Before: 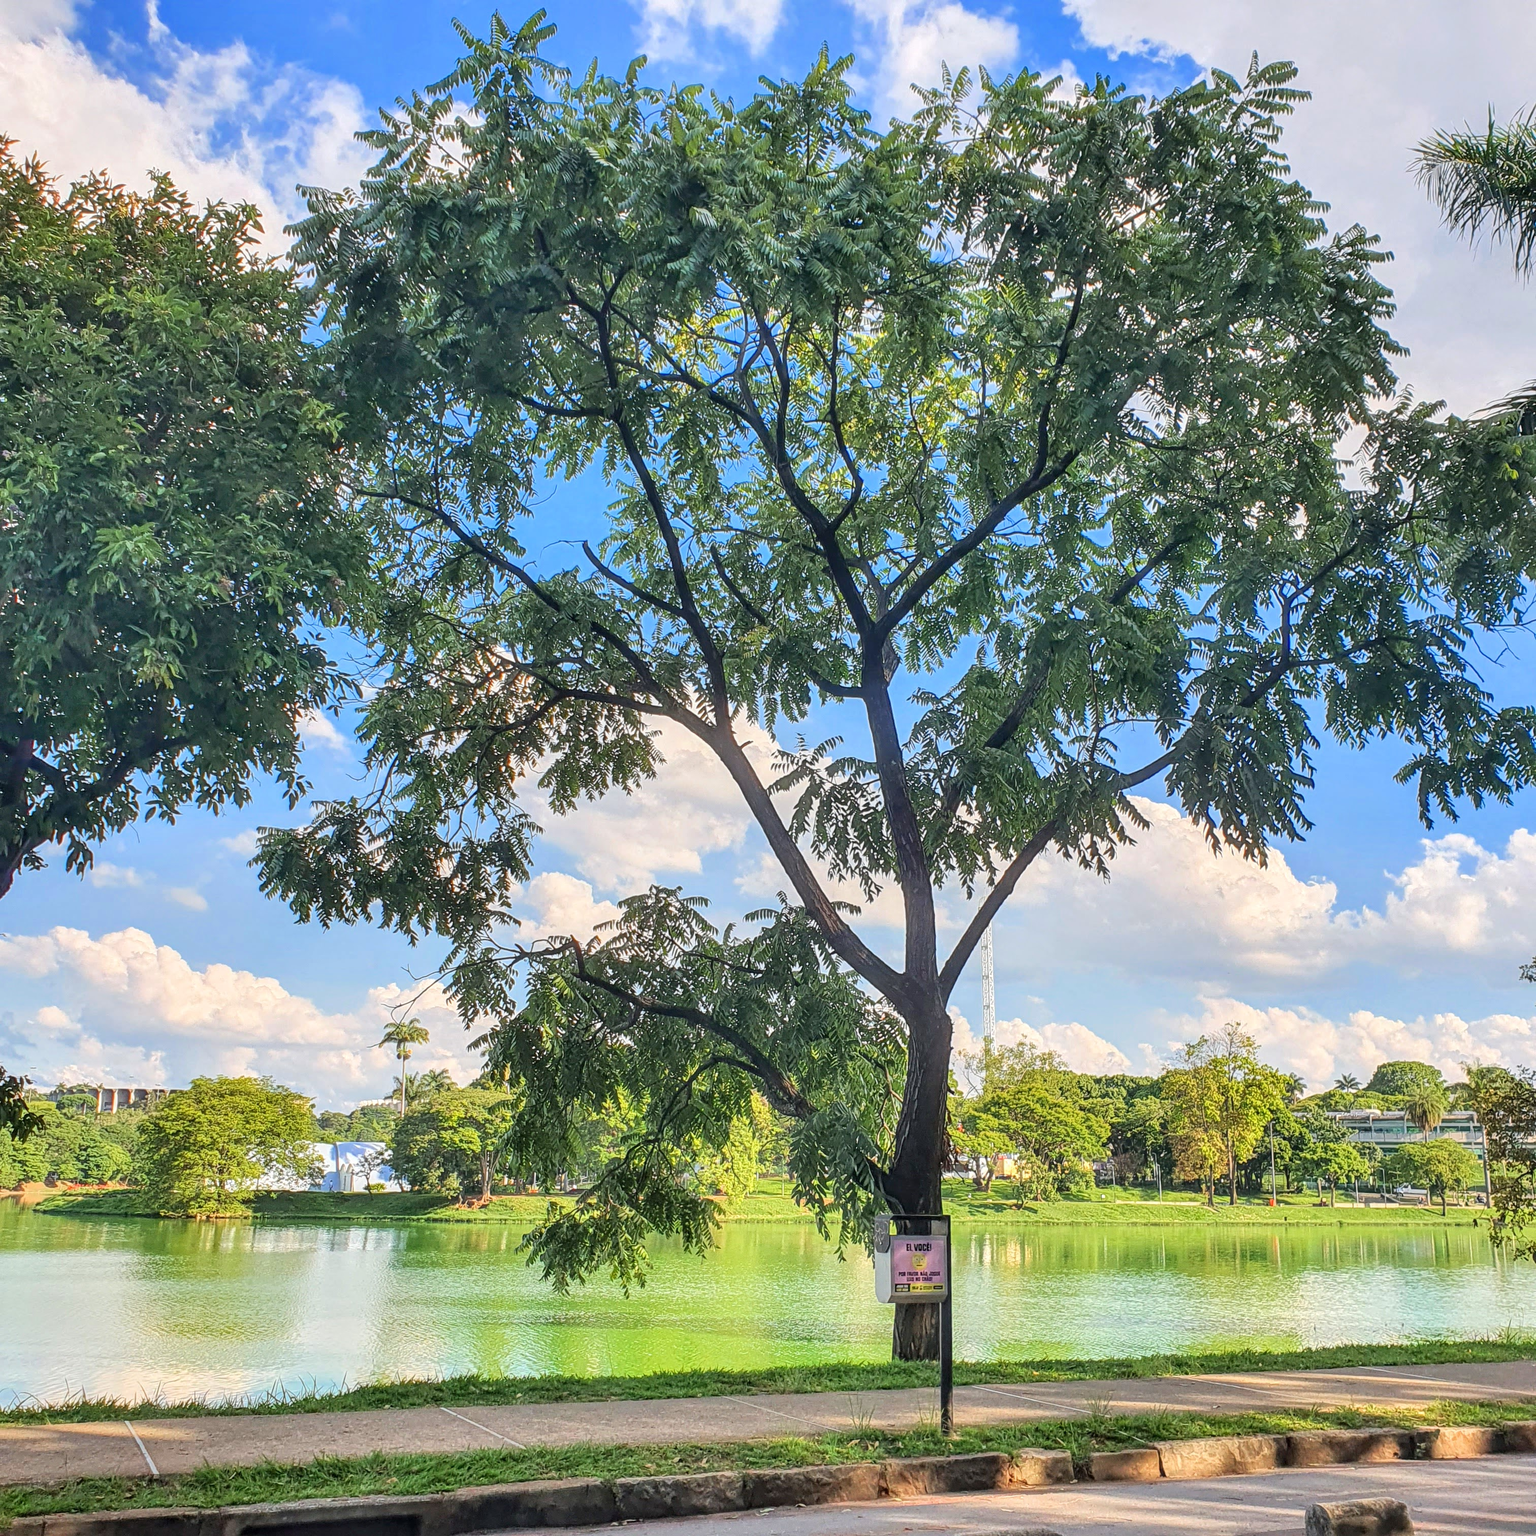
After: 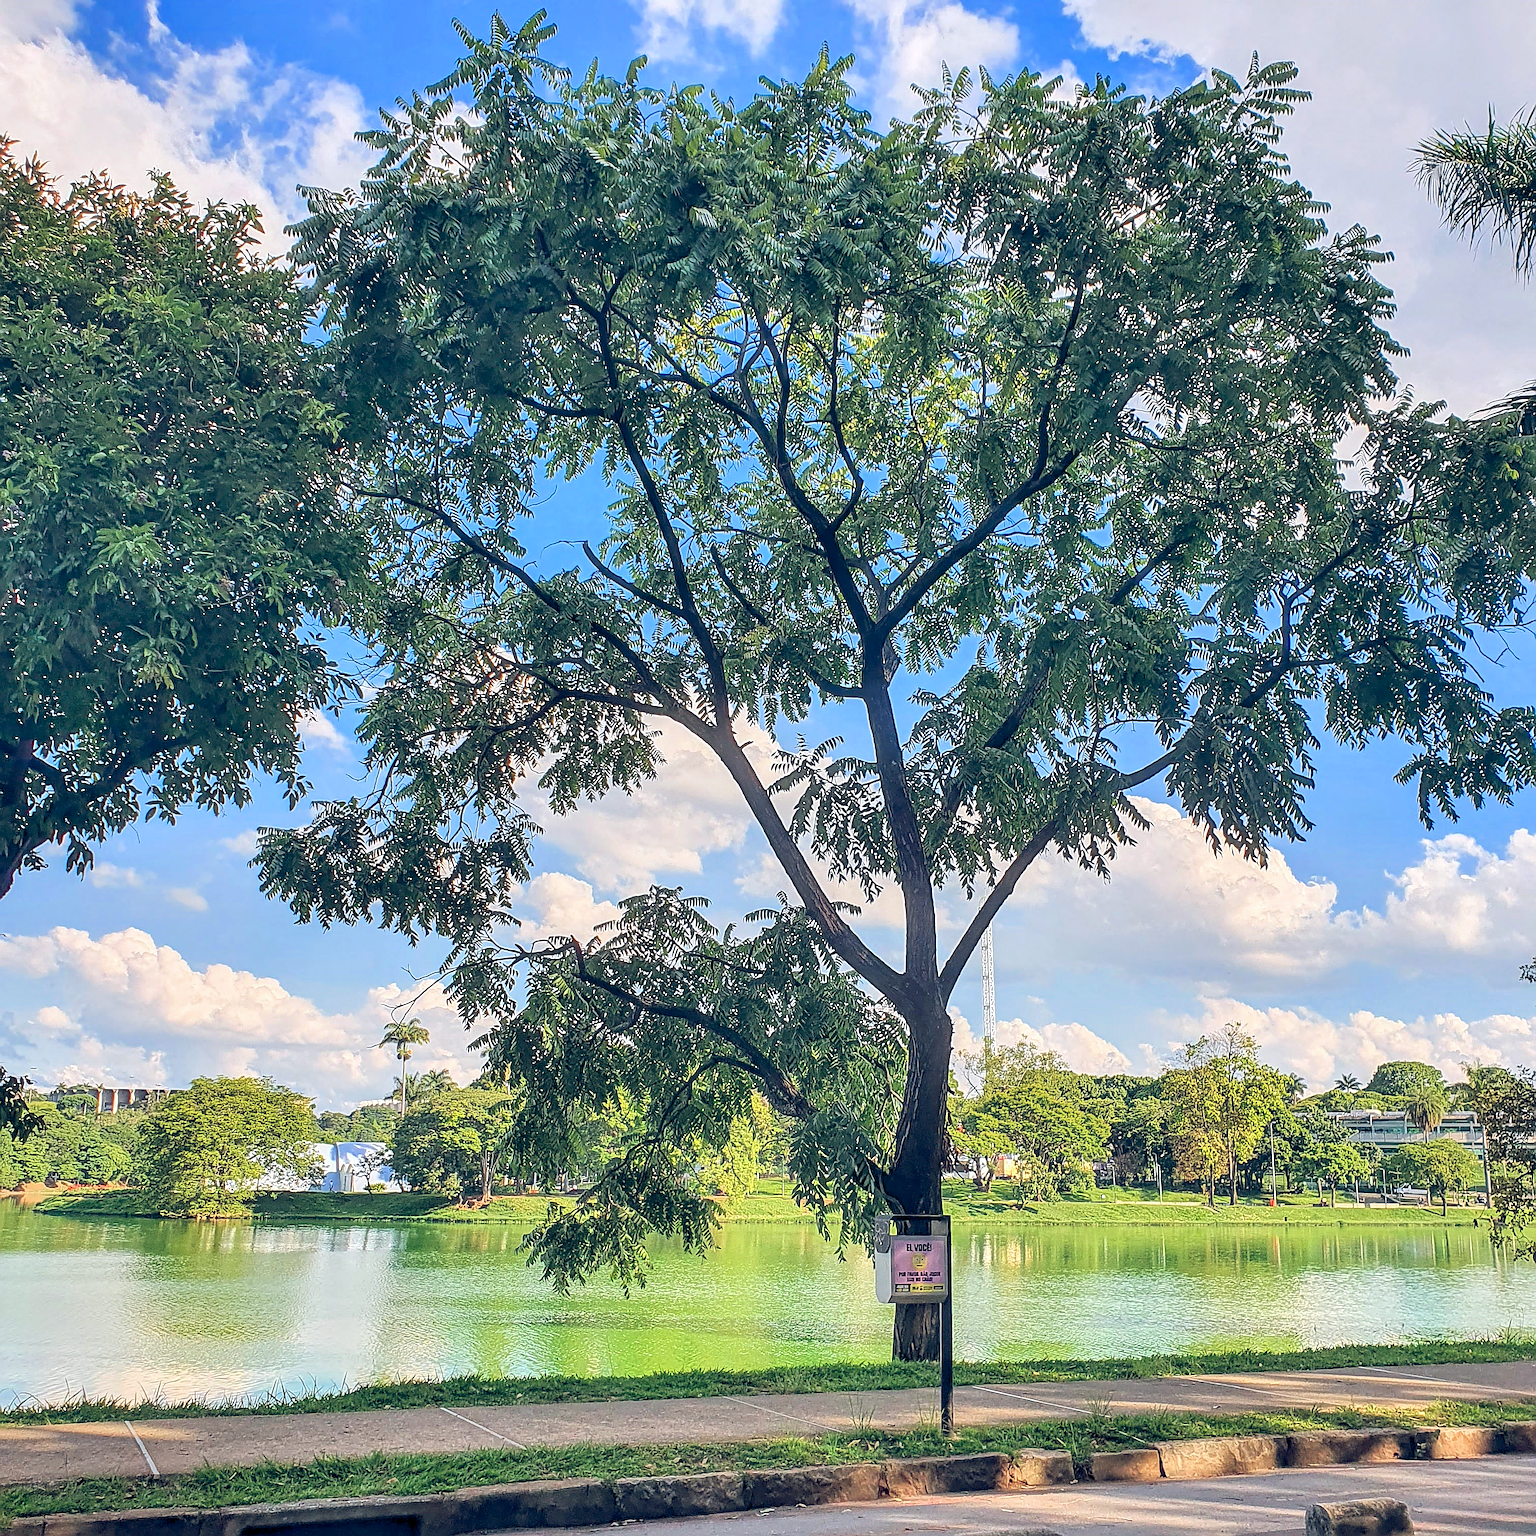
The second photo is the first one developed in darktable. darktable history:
color balance rgb: shadows lift › luminance -7.726%, shadows lift › chroma 2.119%, shadows lift › hue 164.22°, global offset › luminance -0.291%, global offset › chroma 0.313%, global offset › hue 259.46°, perceptual saturation grading › global saturation 0.475%
sharpen: radius 1.384, amount 1.266, threshold 0.68
